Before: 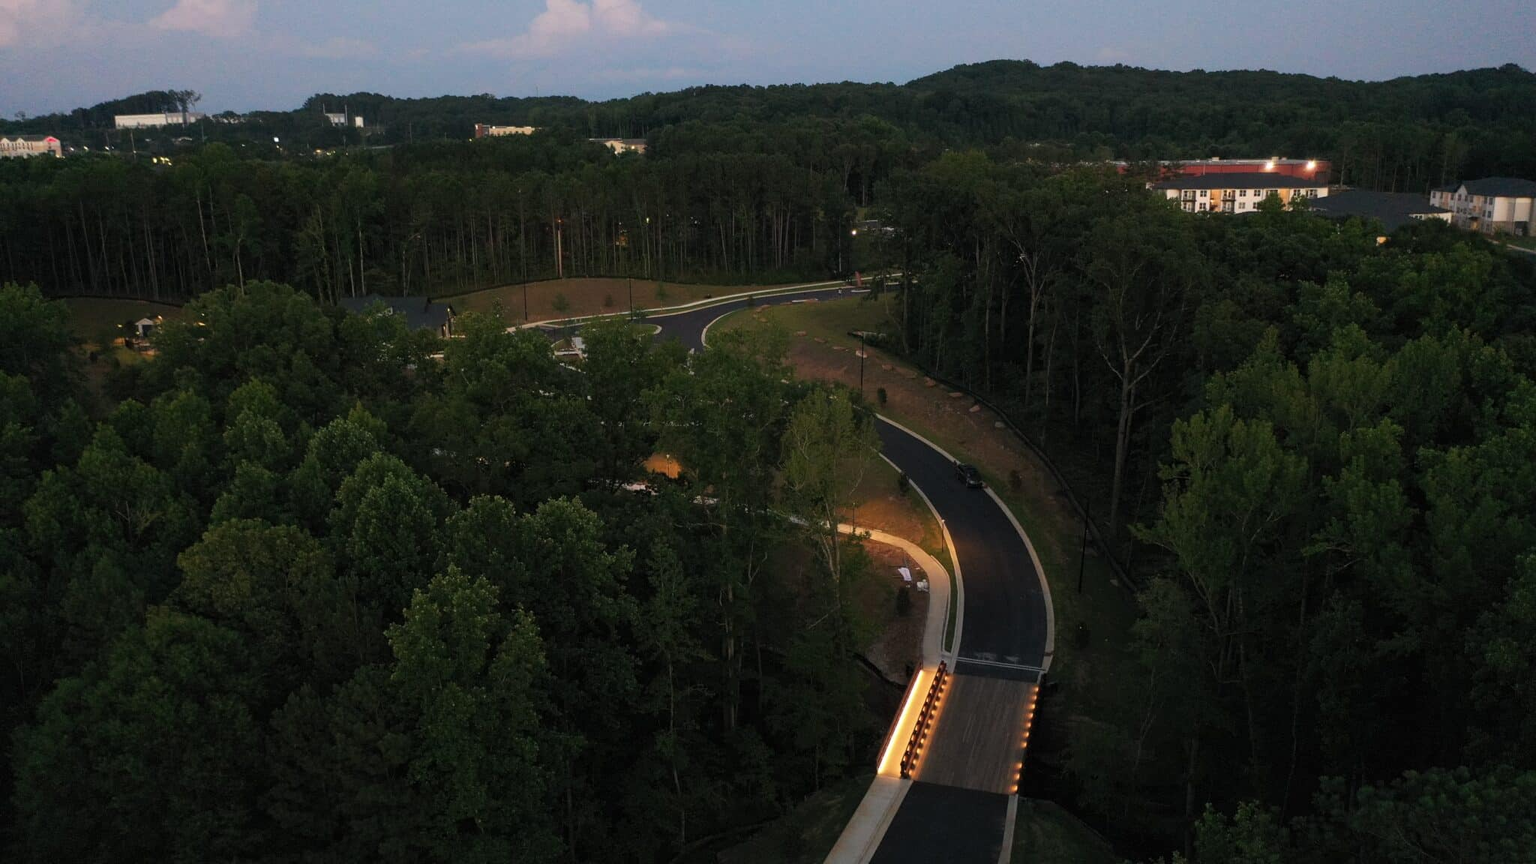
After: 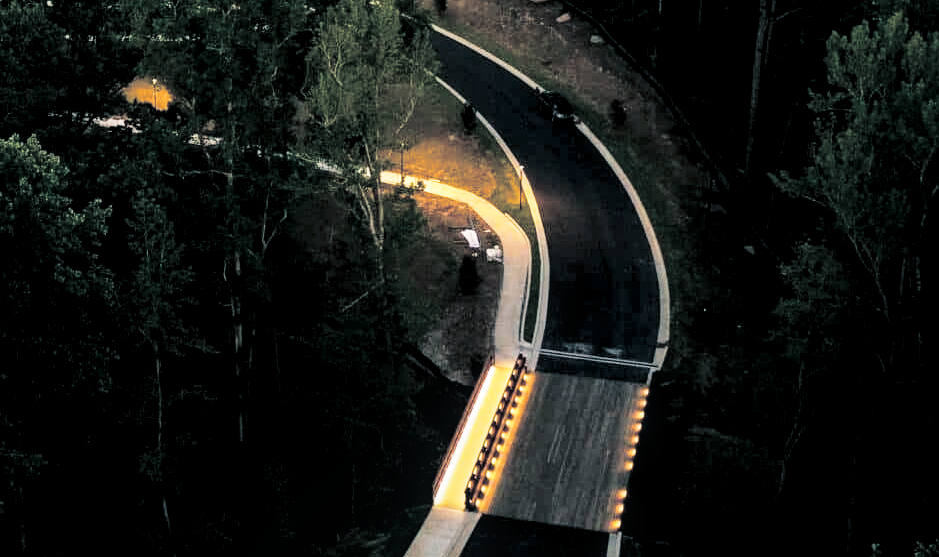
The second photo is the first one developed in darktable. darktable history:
local contrast: on, module defaults
base curve: curves: ch0 [(0, 0) (0.028, 0.03) (0.121, 0.232) (0.46, 0.748) (0.859, 0.968) (1, 1)], preserve colors none
color balance rgb: perceptual saturation grading › global saturation 20%, global vibrance 20%
exposure: black level correction 0.008, exposure 0.979 EV, compensate highlight preservation false
crop: left 35.976%, top 45.819%, right 18.162%, bottom 5.807%
split-toning: shadows › hue 205.2°, shadows › saturation 0.29, highlights › hue 50.4°, highlights › saturation 0.38, balance -49.9
contrast brightness saturation: contrast 0.1, saturation -0.3
